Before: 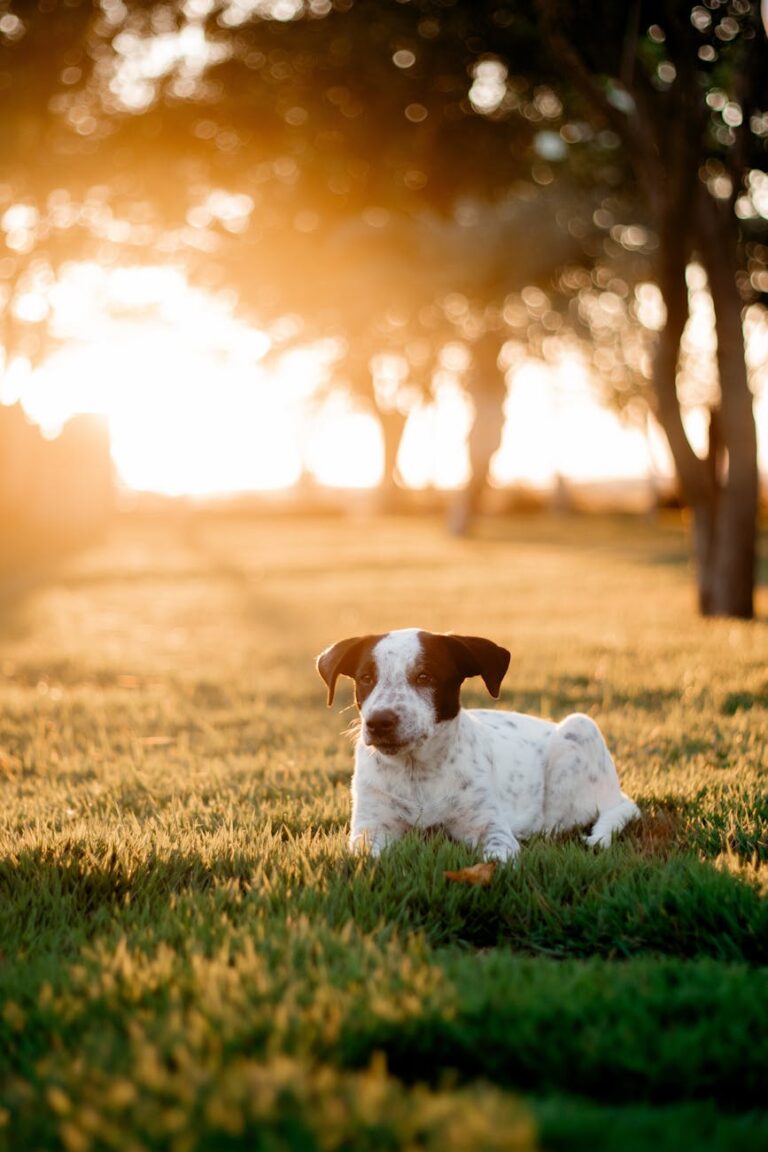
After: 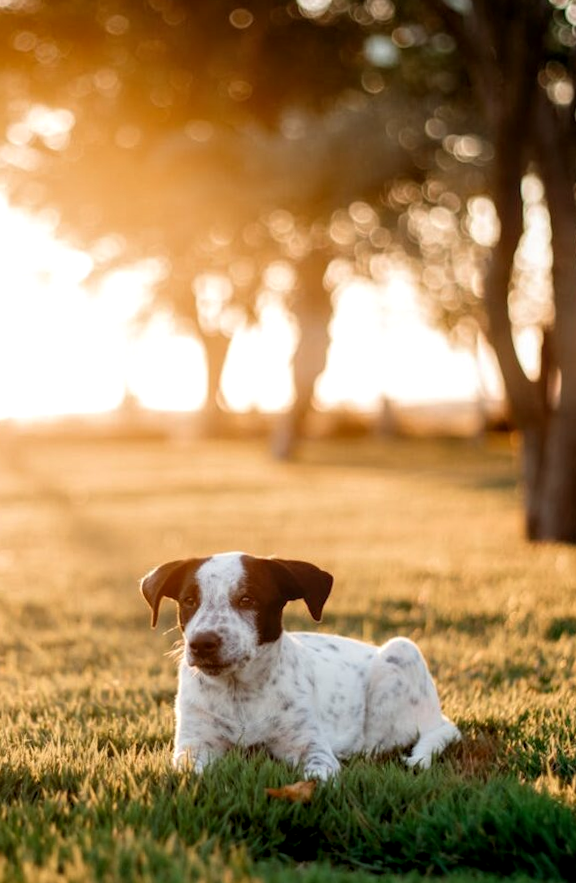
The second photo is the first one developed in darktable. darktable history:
rotate and perspective: rotation 0.074°, lens shift (vertical) 0.096, lens shift (horizontal) -0.041, crop left 0.043, crop right 0.952, crop top 0.024, crop bottom 0.979
local contrast: detail 130%
crop and rotate: left 20.74%, top 7.912%, right 0.375%, bottom 13.378%
